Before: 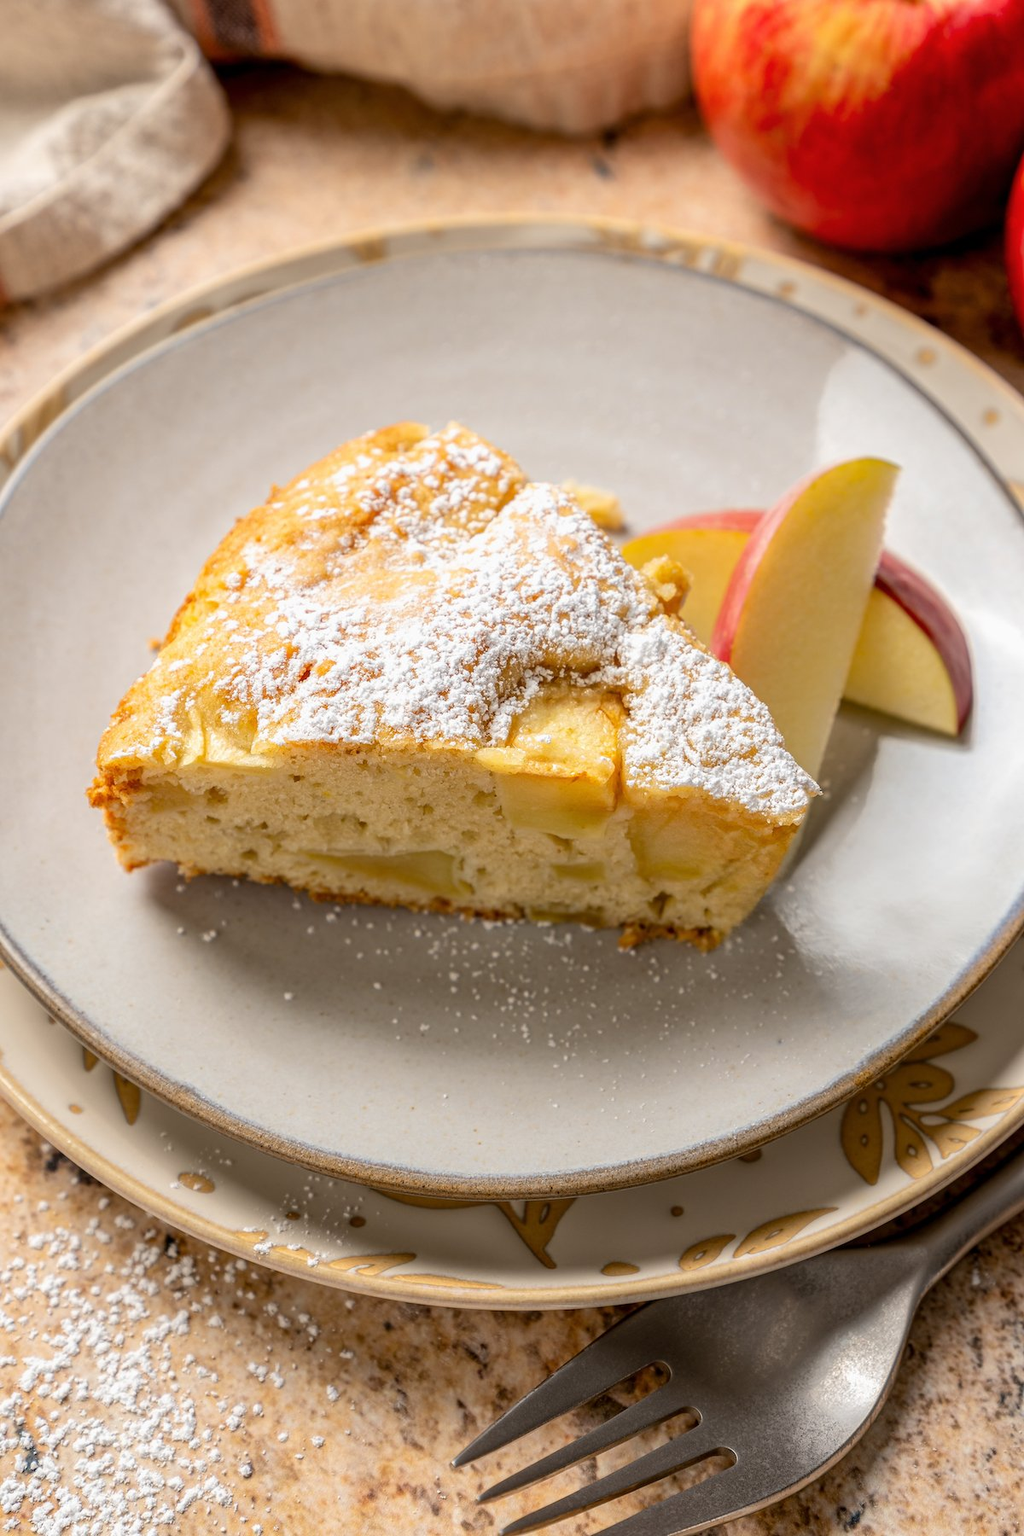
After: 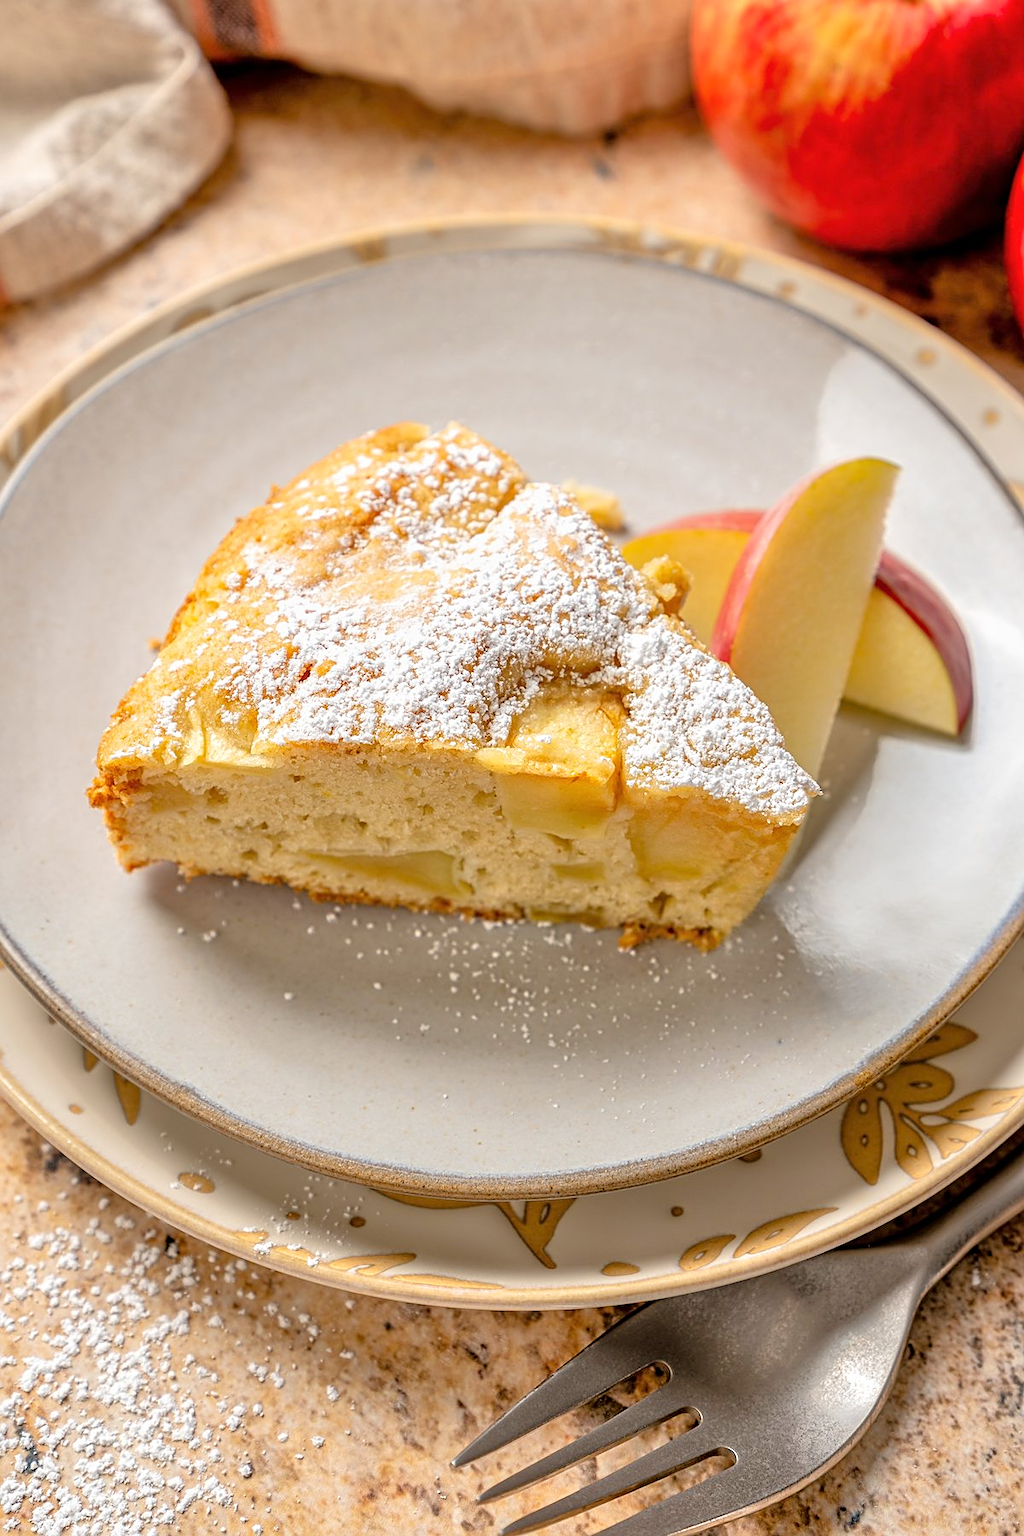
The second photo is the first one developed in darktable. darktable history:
sharpen: on, module defaults
tone equalizer: -7 EV 0.15 EV, -6 EV 0.6 EV, -5 EV 1.15 EV, -4 EV 1.33 EV, -3 EV 1.15 EV, -2 EV 0.6 EV, -1 EV 0.15 EV, mask exposure compensation -0.5 EV
rotate and perspective: automatic cropping off
